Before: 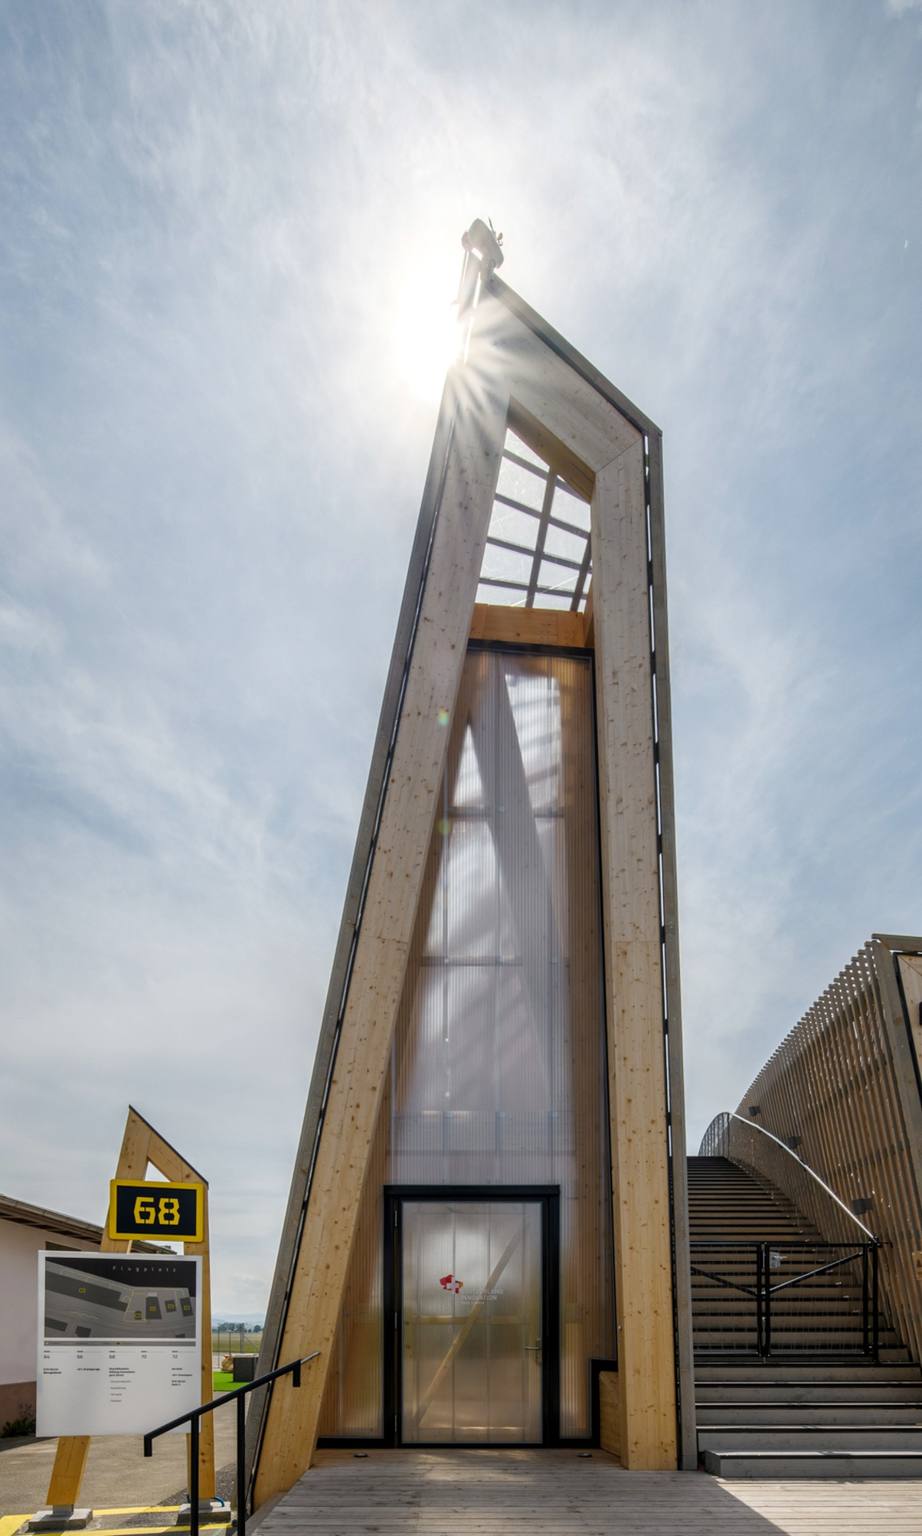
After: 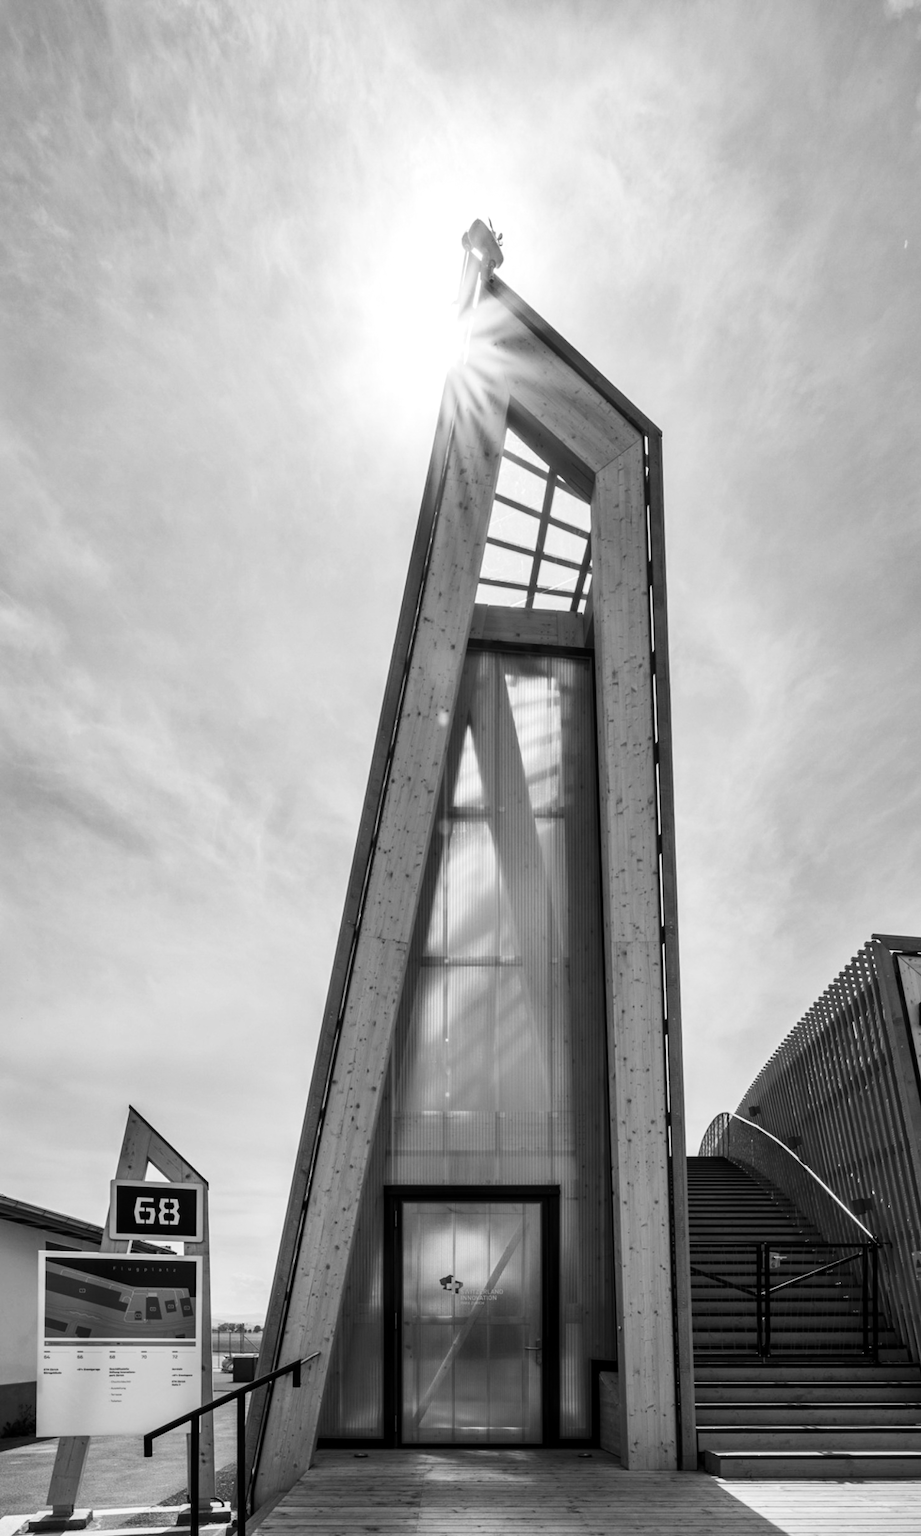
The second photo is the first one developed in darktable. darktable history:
shadows and highlights: shadows 12, white point adjustment 1.2, soften with gaussian
contrast brightness saturation: contrast 0.25, saturation -0.31
monochrome: a 1.94, b -0.638
